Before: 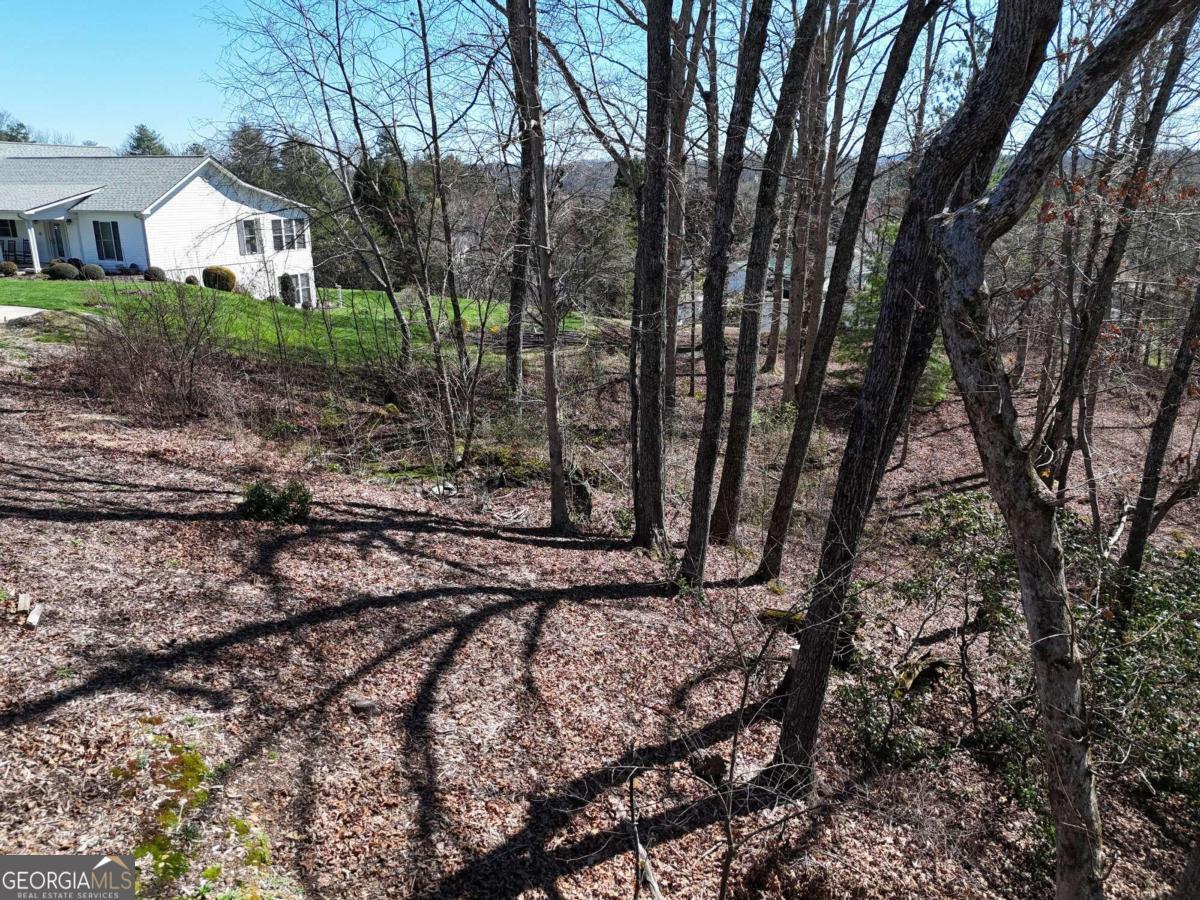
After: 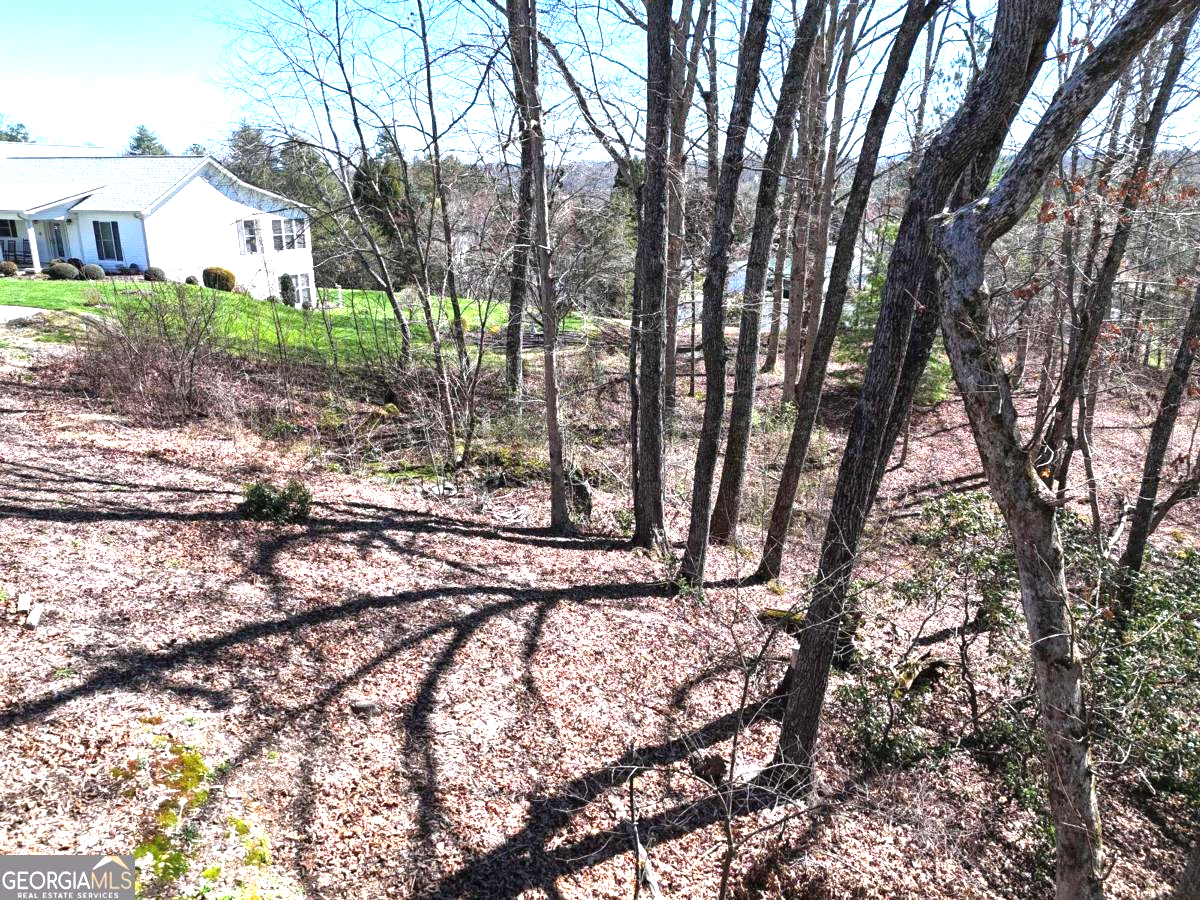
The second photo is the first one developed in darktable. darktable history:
exposure: black level correction 0, exposure 1.3 EV, compensate exposure bias true, compensate highlight preservation false
white balance: red 1.004, blue 1.024
